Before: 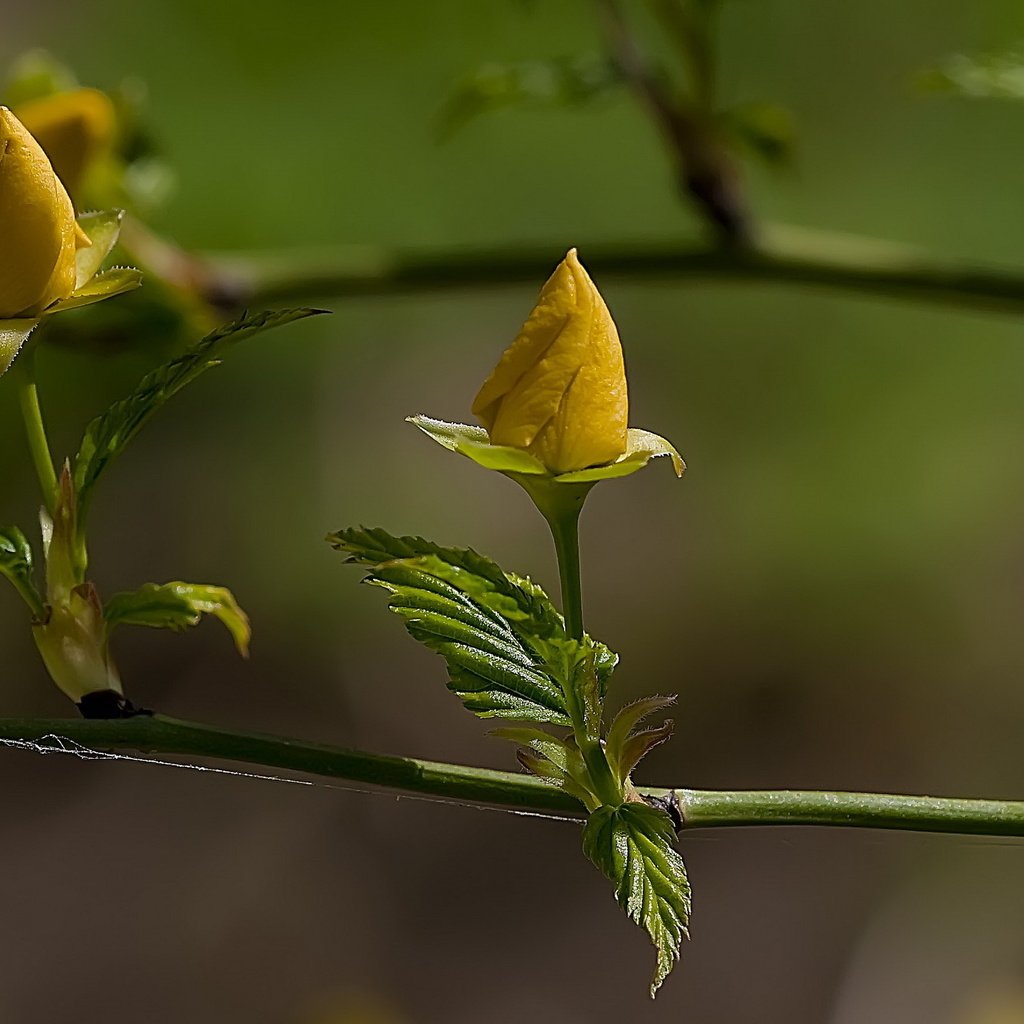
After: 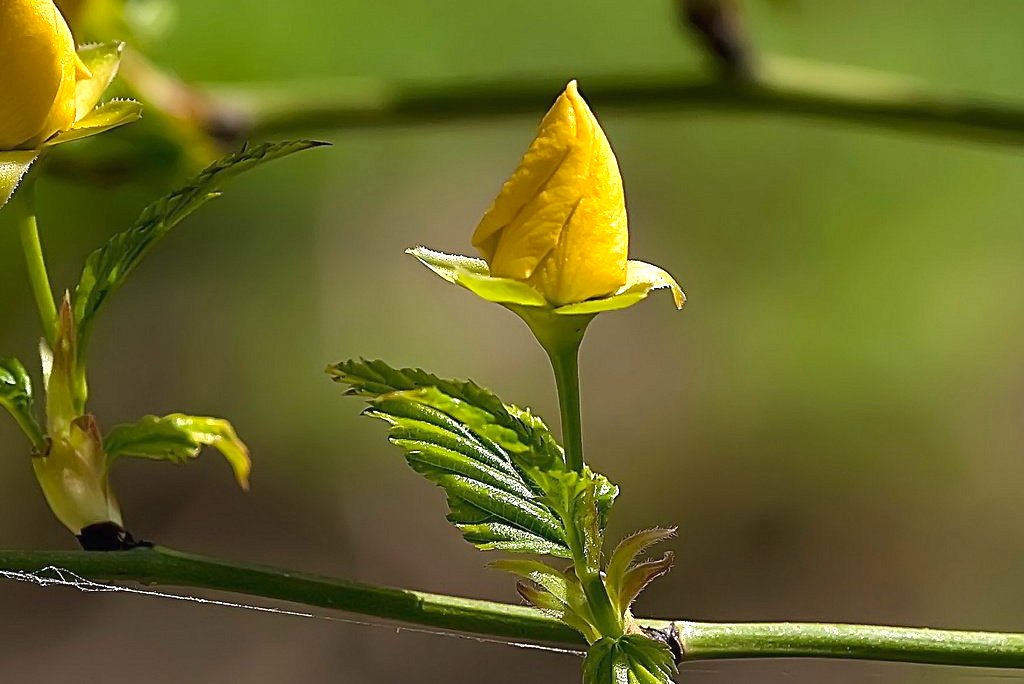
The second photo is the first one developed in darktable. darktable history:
contrast brightness saturation: contrast -0.011, brightness -0.012, saturation 0.039
crop: top 16.422%, bottom 16.743%
exposure: black level correction 0, exposure 1.199 EV, compensate highlight preservation false
